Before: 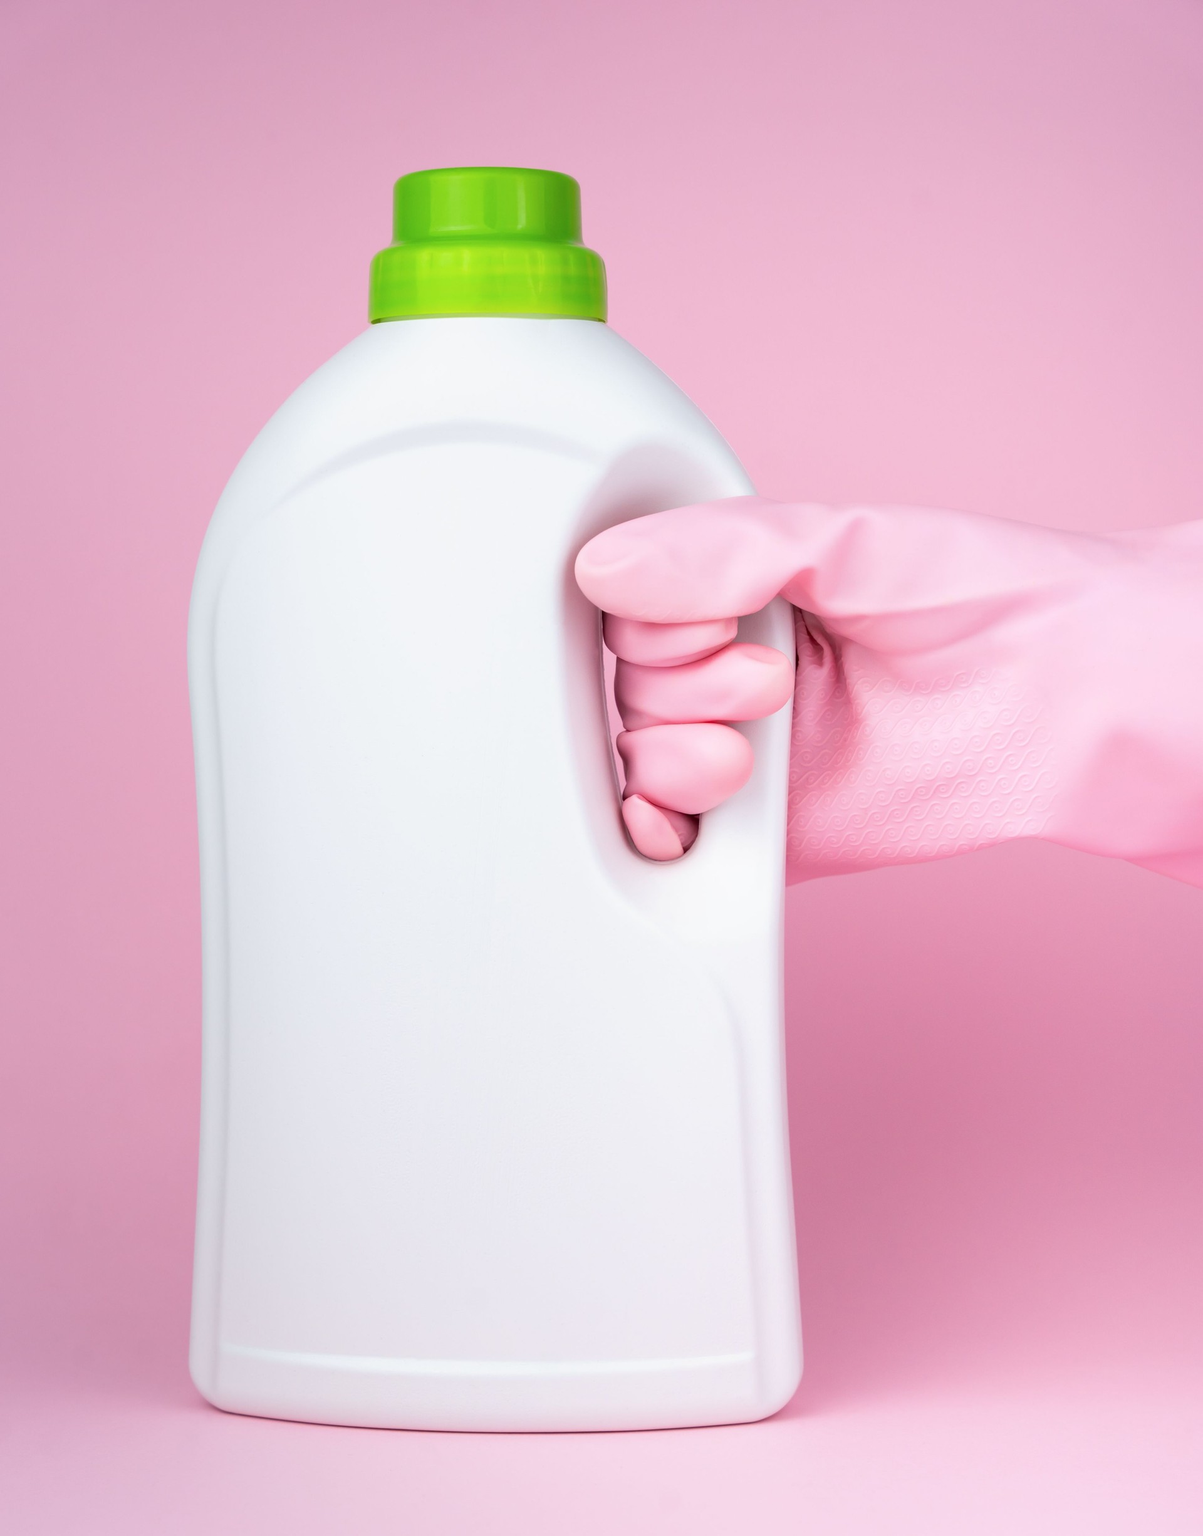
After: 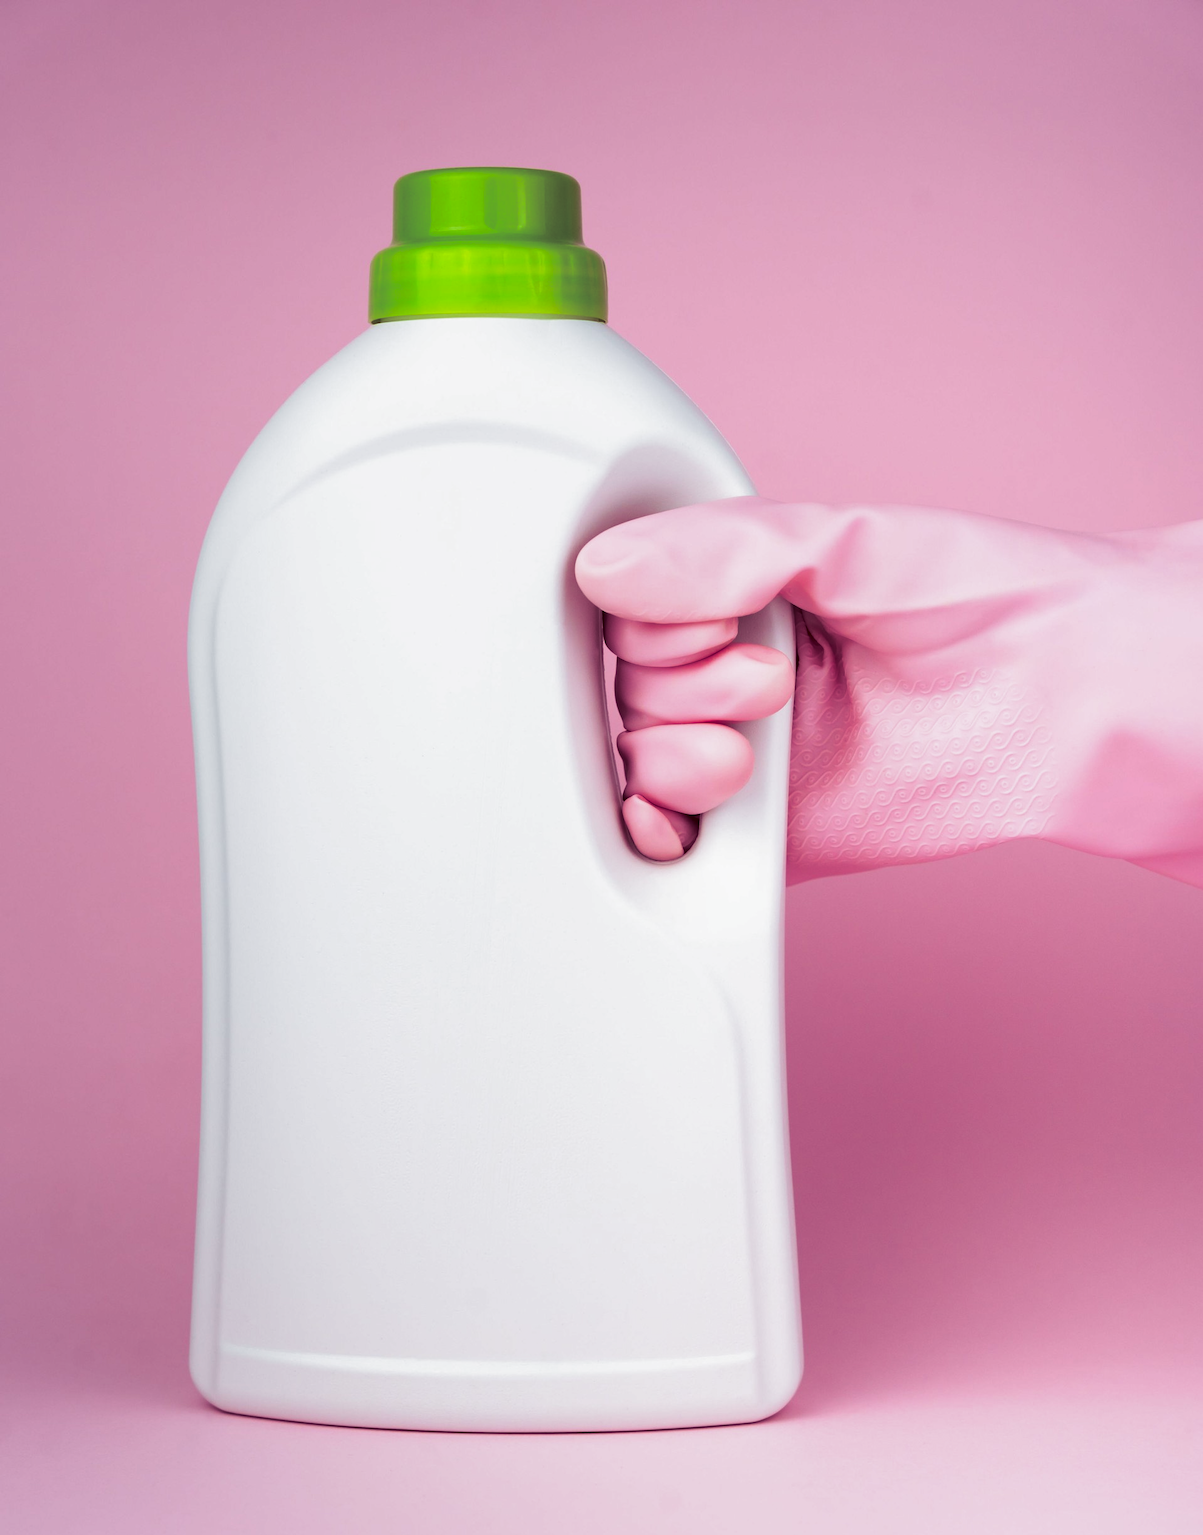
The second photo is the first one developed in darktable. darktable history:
contrast brightness saturation: contrast 0.1, brightness -0.26, saturation 0.14
split-toning: shadows › hue 316.8°, shadows › saturation 0.47, highlights › hue 201.6°, highlights › saturation 0, balance -41.97, compress 28.01%
